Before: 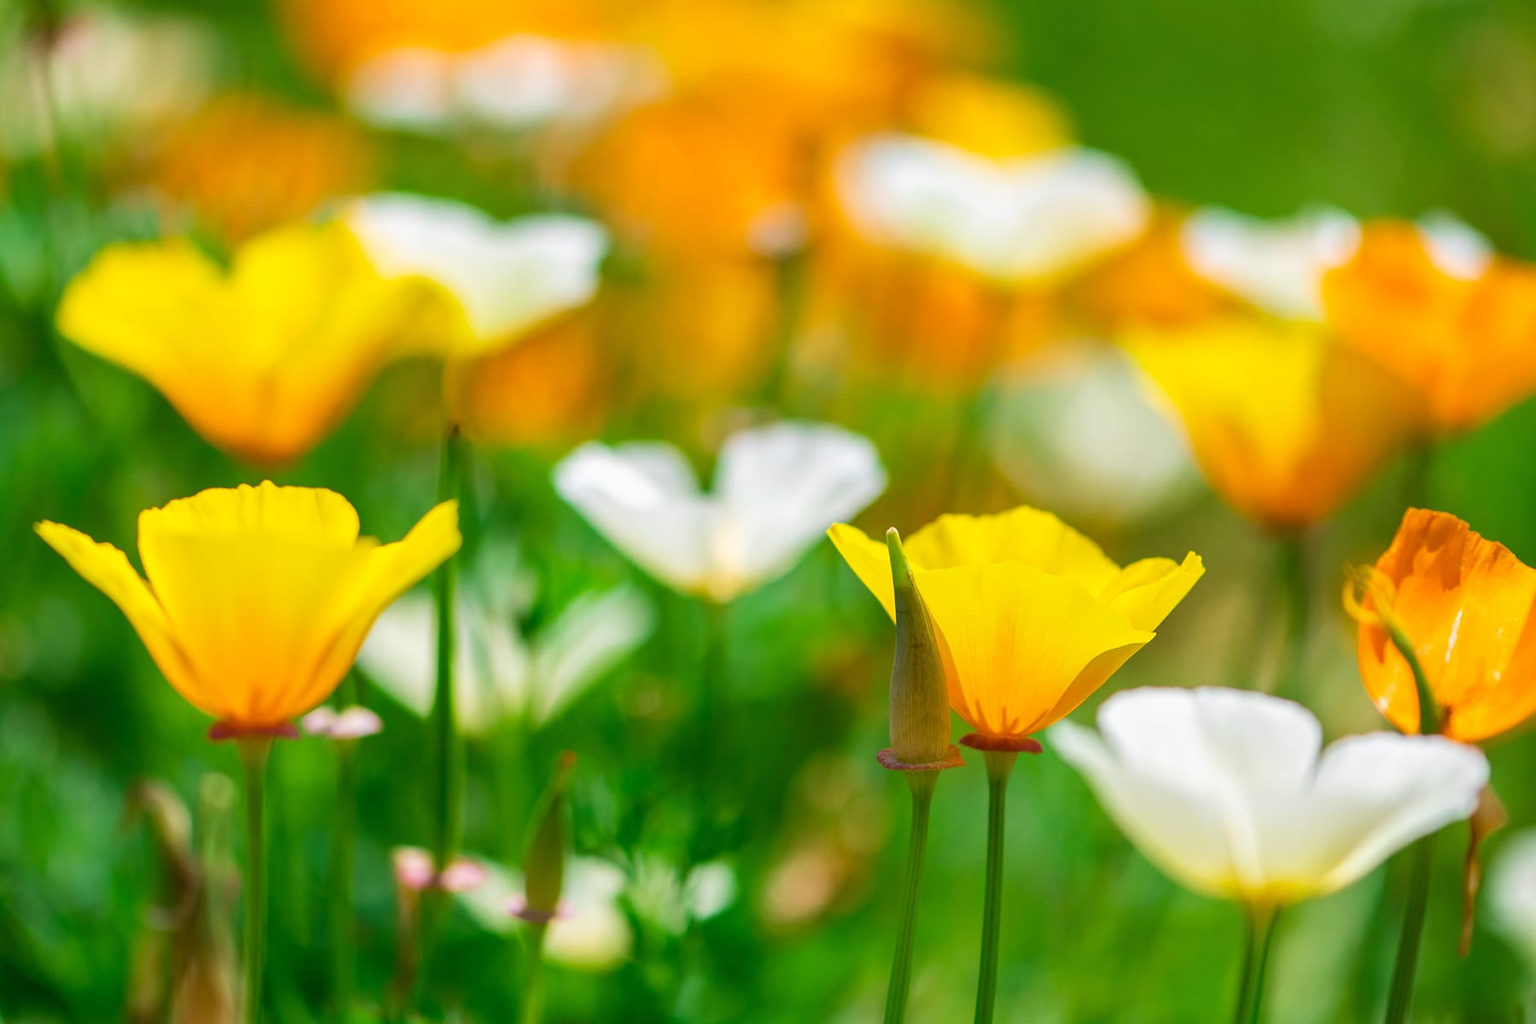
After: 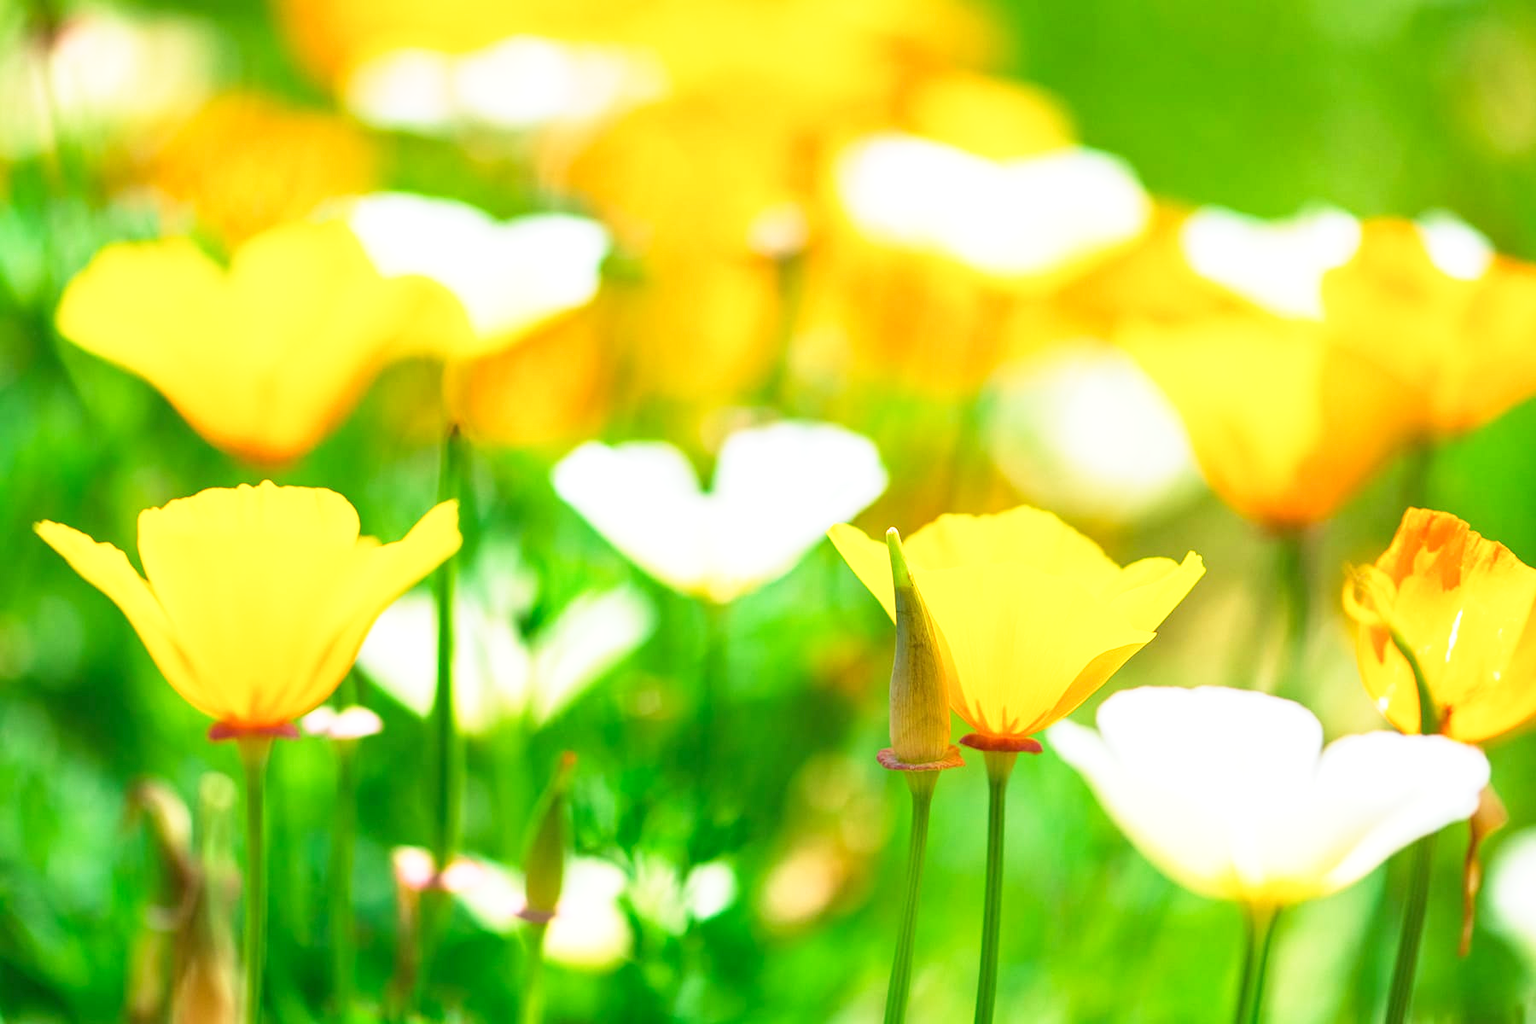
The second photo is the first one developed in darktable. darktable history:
exposure: black level correction 0, exposure 0.591 EV, compensate highlight preservation false
base curve: curves: ch0 [(0, 0) (0.557, 0.834) (1, 1)], preserve colors none
